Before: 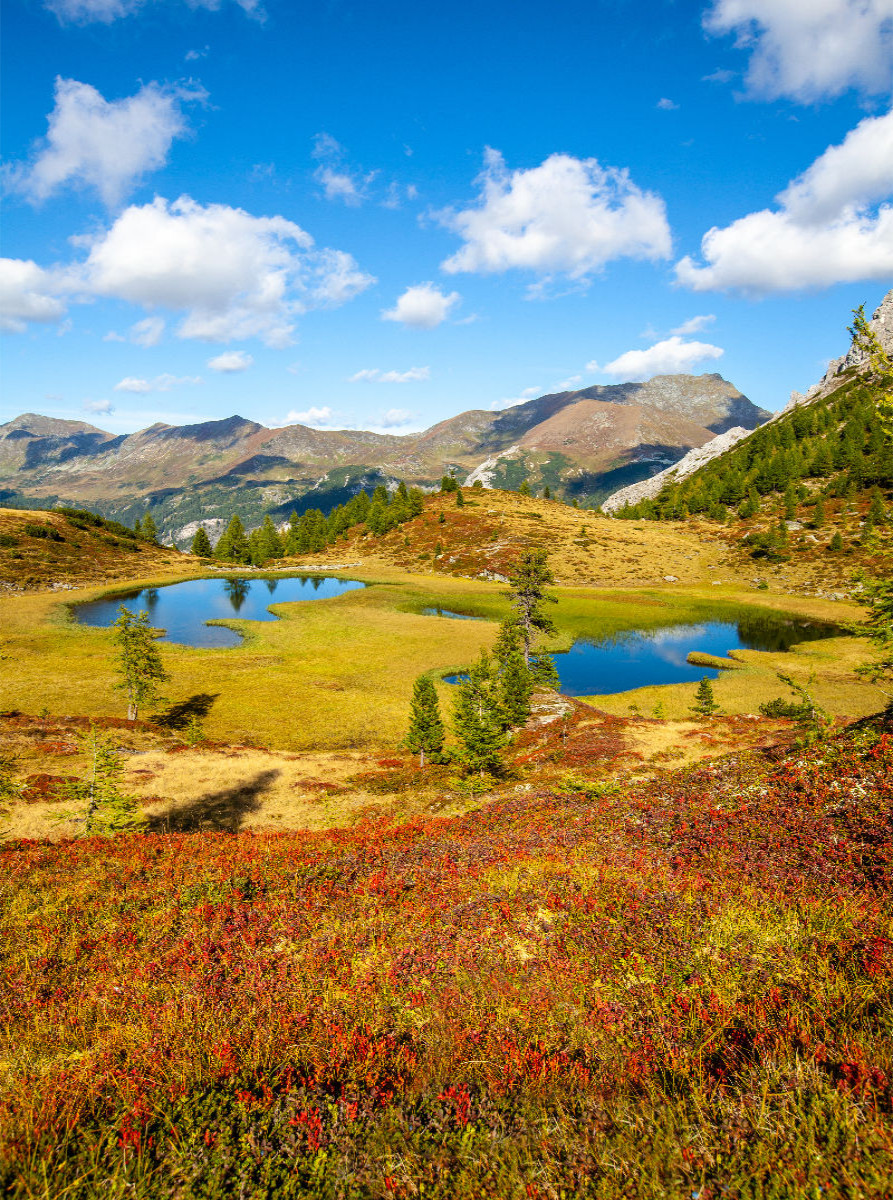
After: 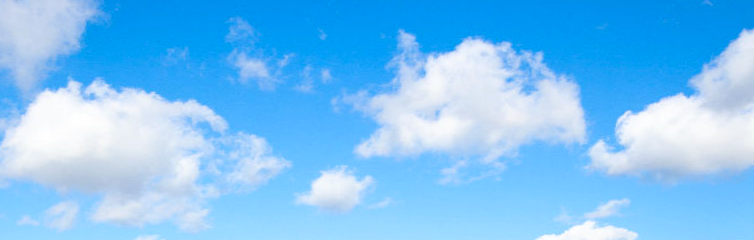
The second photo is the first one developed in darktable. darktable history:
crop and rotate: left 9.68%, top 9.669%, right 5.884%, bottom 70.292%
levels: levels [0, 0.478, 1]
